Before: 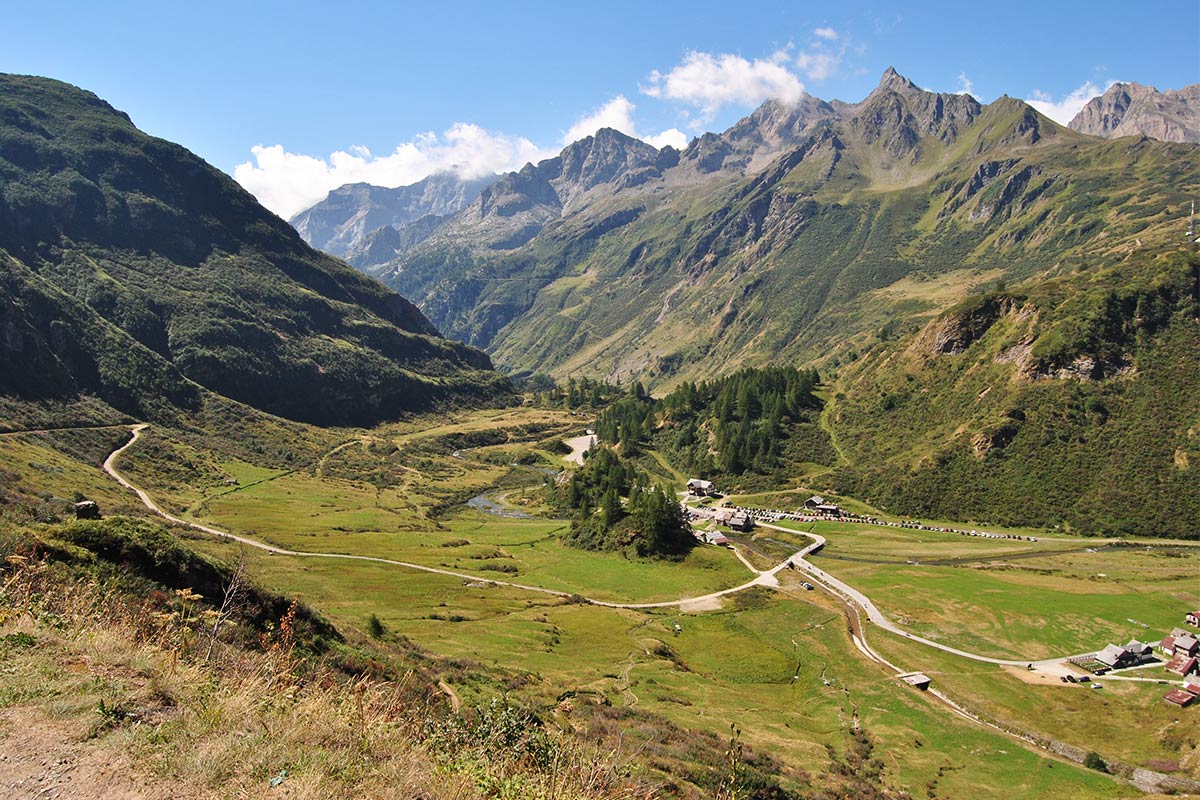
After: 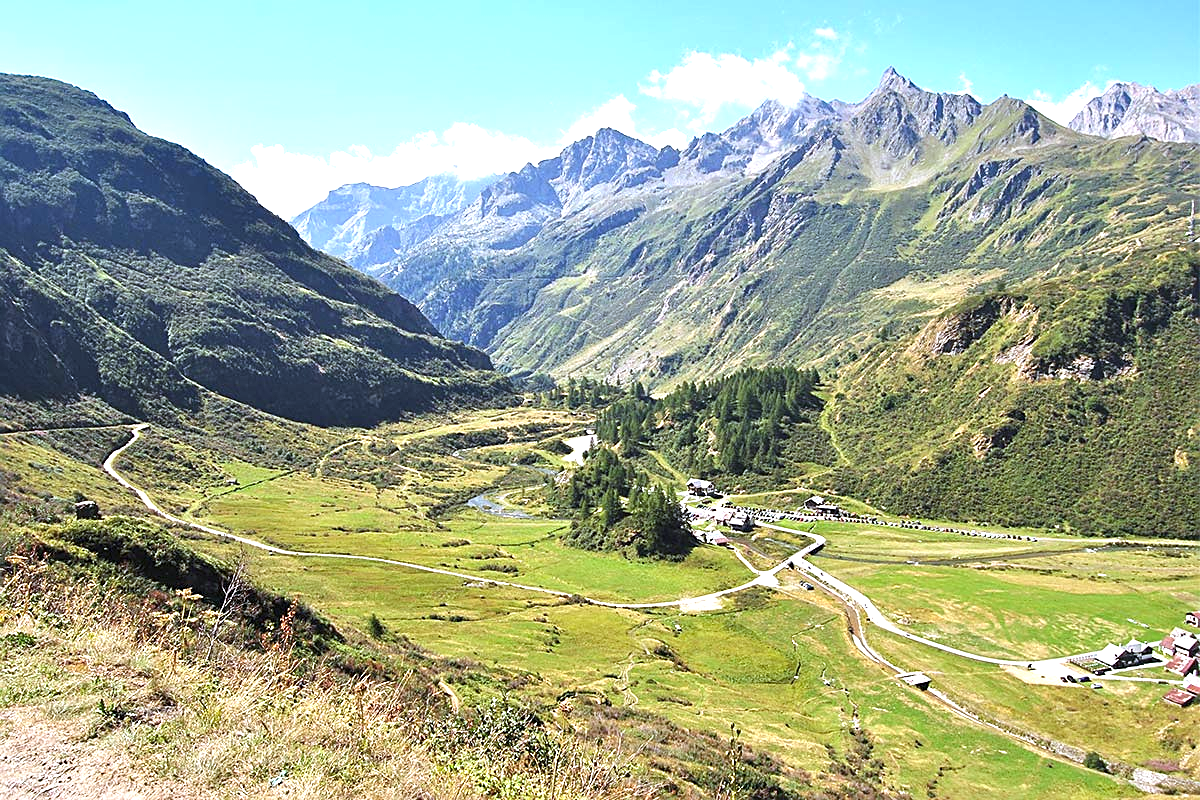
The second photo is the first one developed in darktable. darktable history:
sharpen: on, module defaults
exposure: black level correction 0, exposure 1.1 EV, compensate exposure bias true, compensate highlight preservation false
white balance: red 0.926, green 1.003, blue 1.133
